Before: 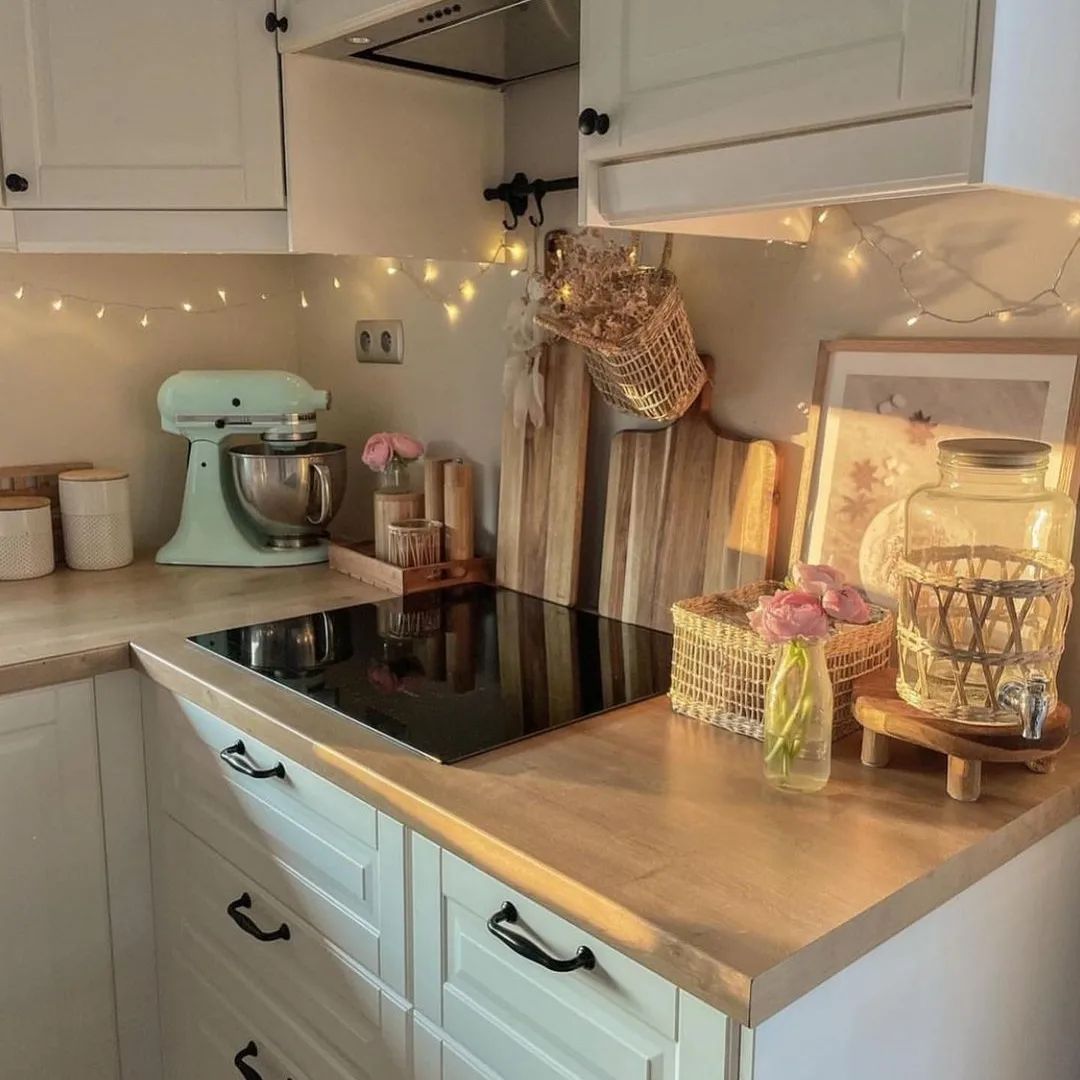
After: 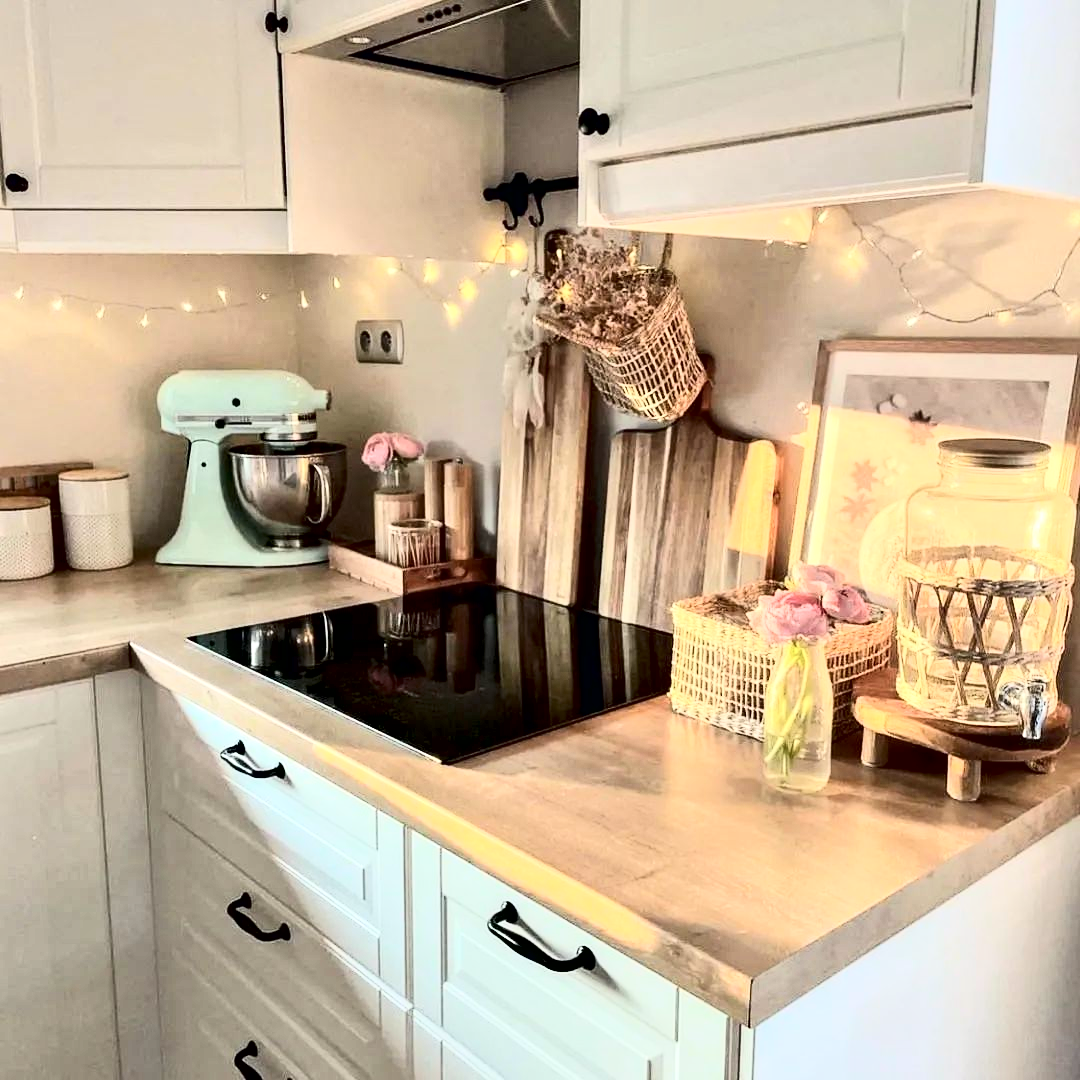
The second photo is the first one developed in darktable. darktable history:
tone curve: curves: ch0 [(0, 0) (0.003, 0.003) (0.011, 0.013) (0.025, 0.029) (0.044, 0.052) (0.069, 0.081) (0.1, 0.116) (0.136, 0.158) (0.177, 0.207) (0.224, 0.268) (0.277, 0.373) (0.335, 0.465) (0.399, 0.565) (0.468, 0.674) (0.543, 0.79) (0.623, 0.853) (0.709, 0.918) (0.801, 0.956) (0.898, 0.977) (1, 1)], color space Lab, independent channels, preserve colors none
contrast equalizer: y [[0.6 ×6], [0.55 ×6], [0 ×6], [0 ×6], [0 ×6]]
